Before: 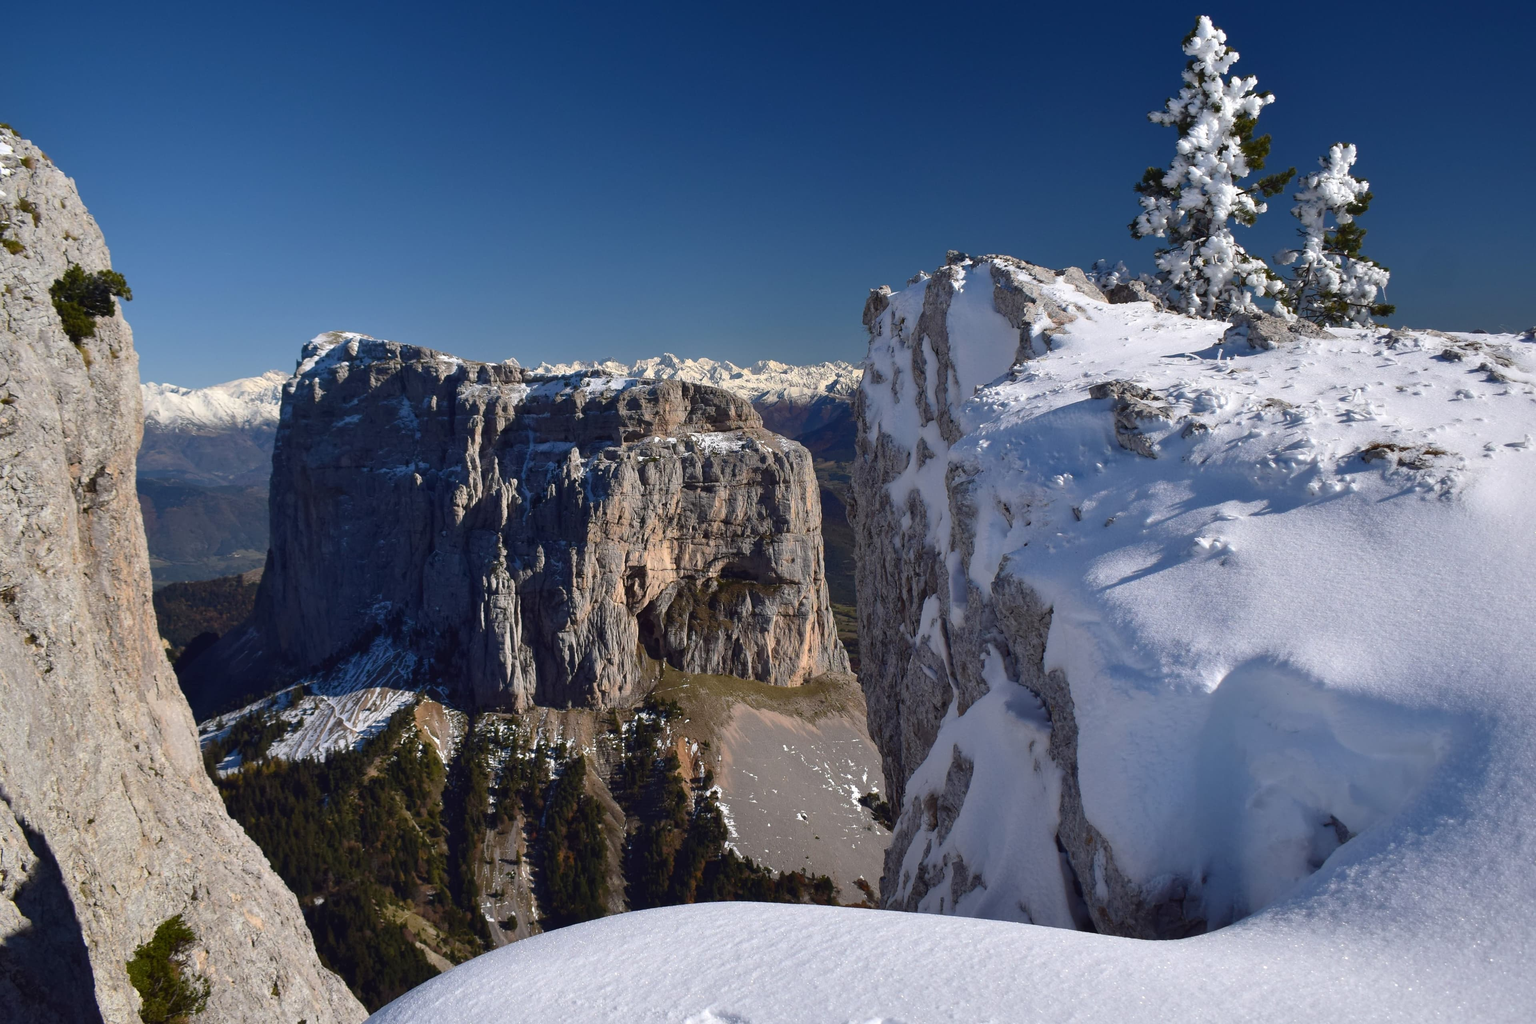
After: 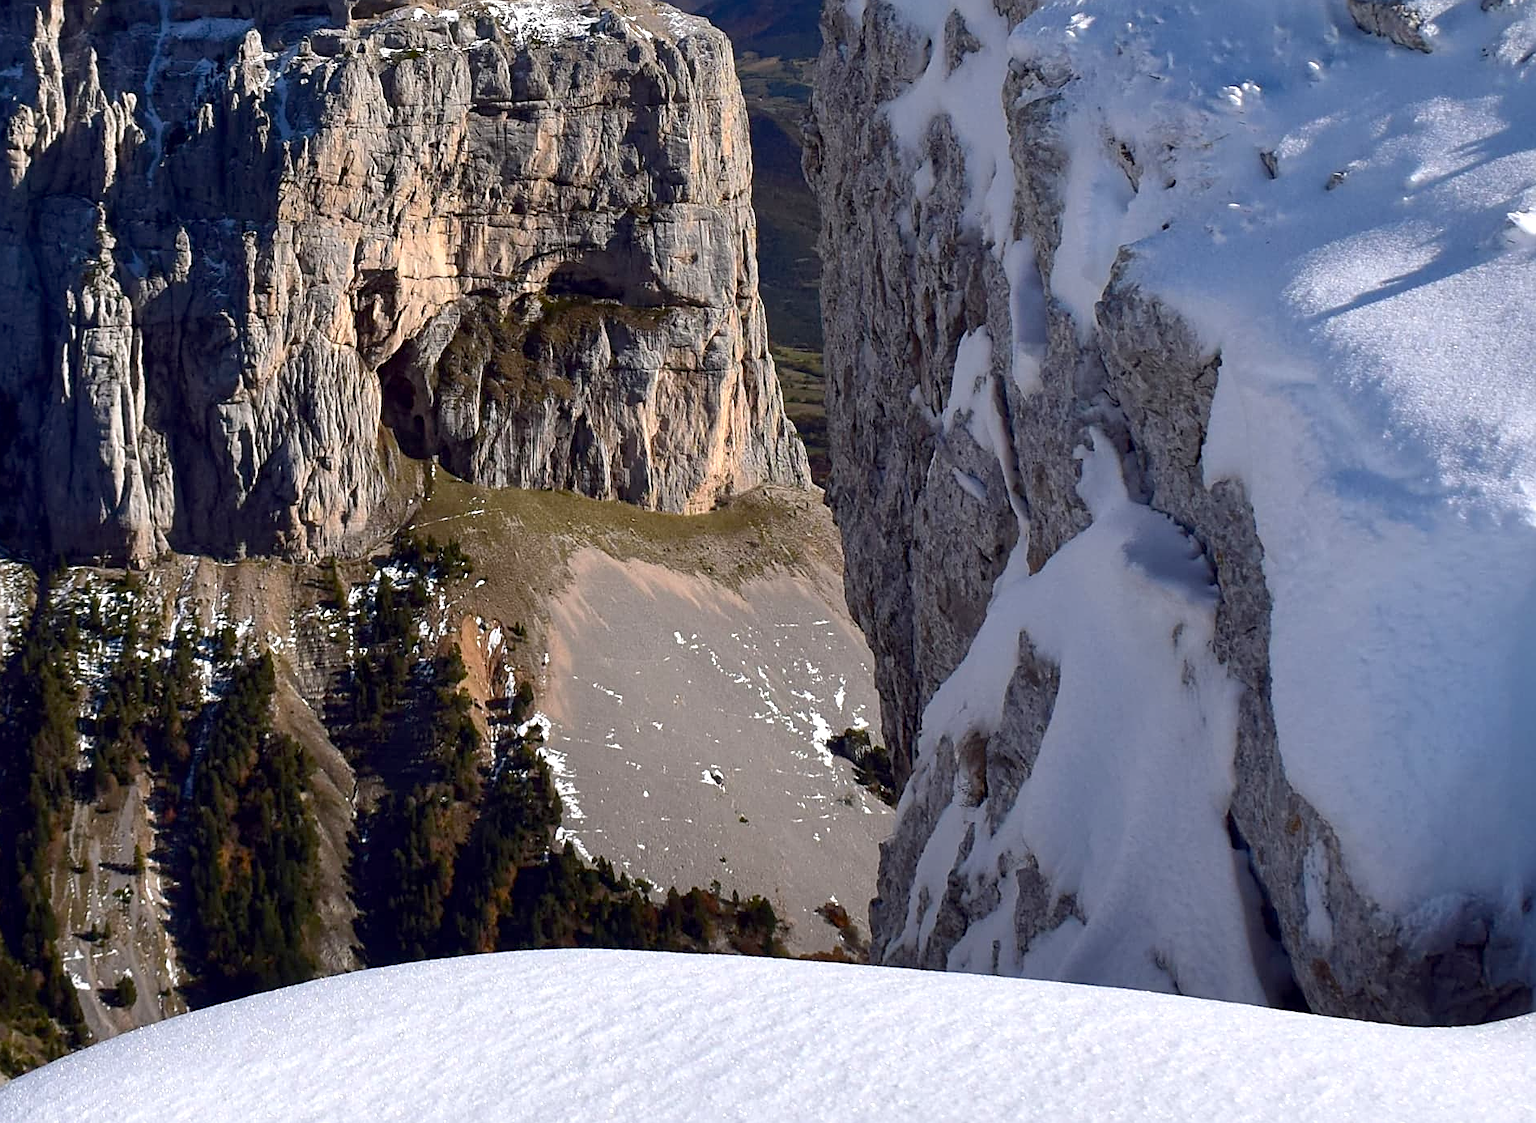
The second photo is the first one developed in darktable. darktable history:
color calibration: illuminant same as pipeline (D50), adaptation XYZ, x 0.346, y 0.358, temperature 5011.49 K
exposure: black level correction 0.004, exposure 0.415 EV, compensate highlight preservation false
sharpen: on, module defaults
crop: left 29.299%, top 42.268%, right 21.282%, bottom 3.501%
